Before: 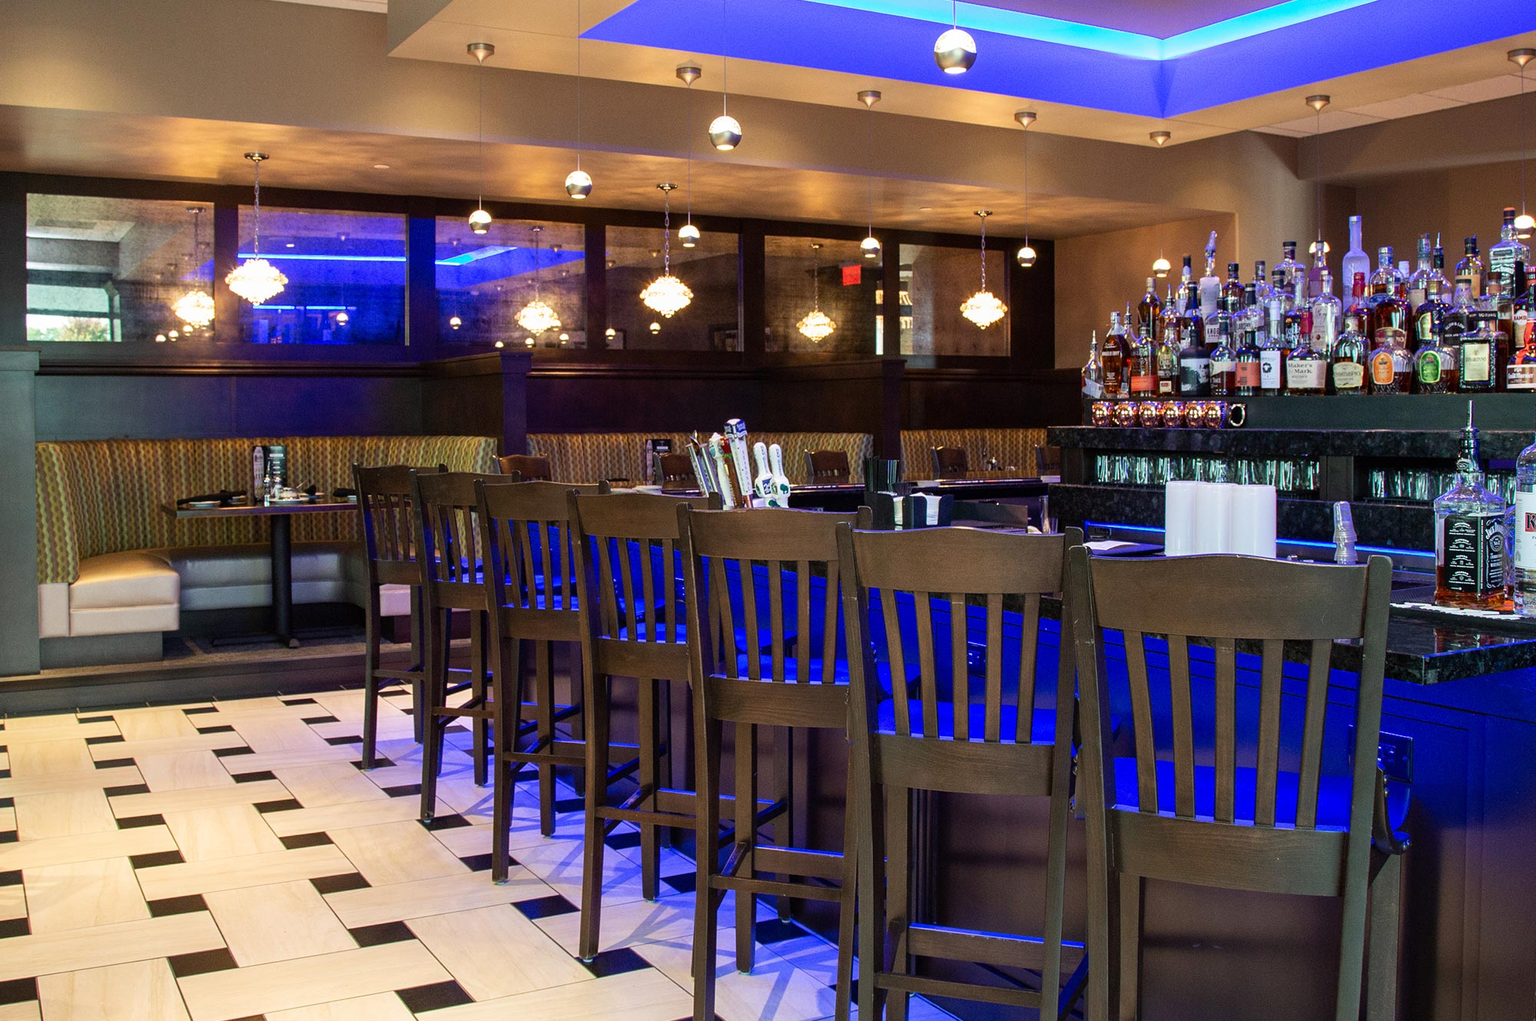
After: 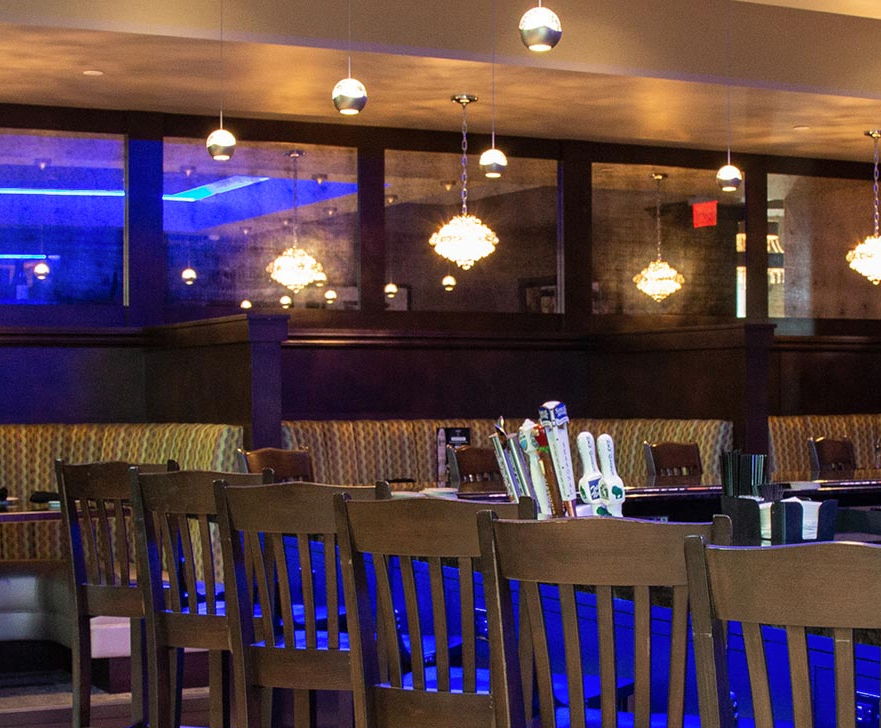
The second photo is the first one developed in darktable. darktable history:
crop: left 20.248%, top 10.86%, right 35.675%, bottom 34.321%
shadows and highlights: shadows 25, highlights -25
